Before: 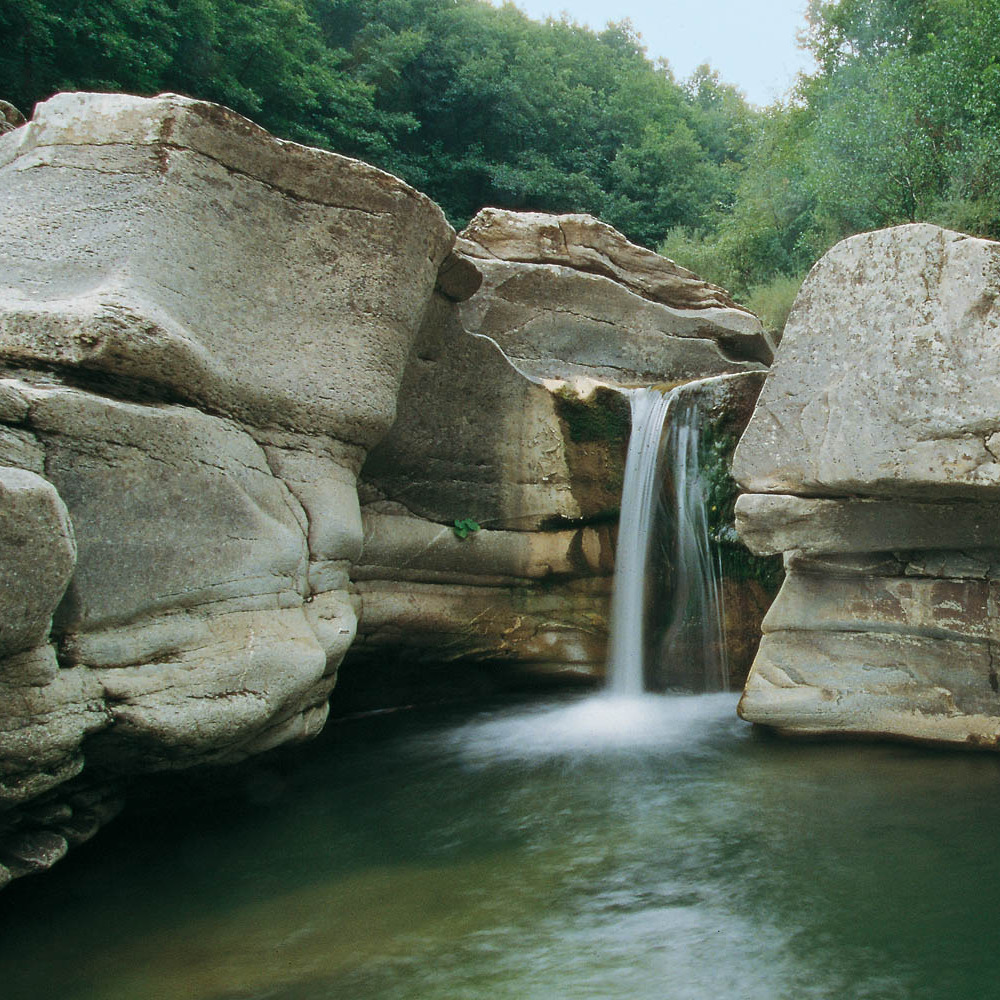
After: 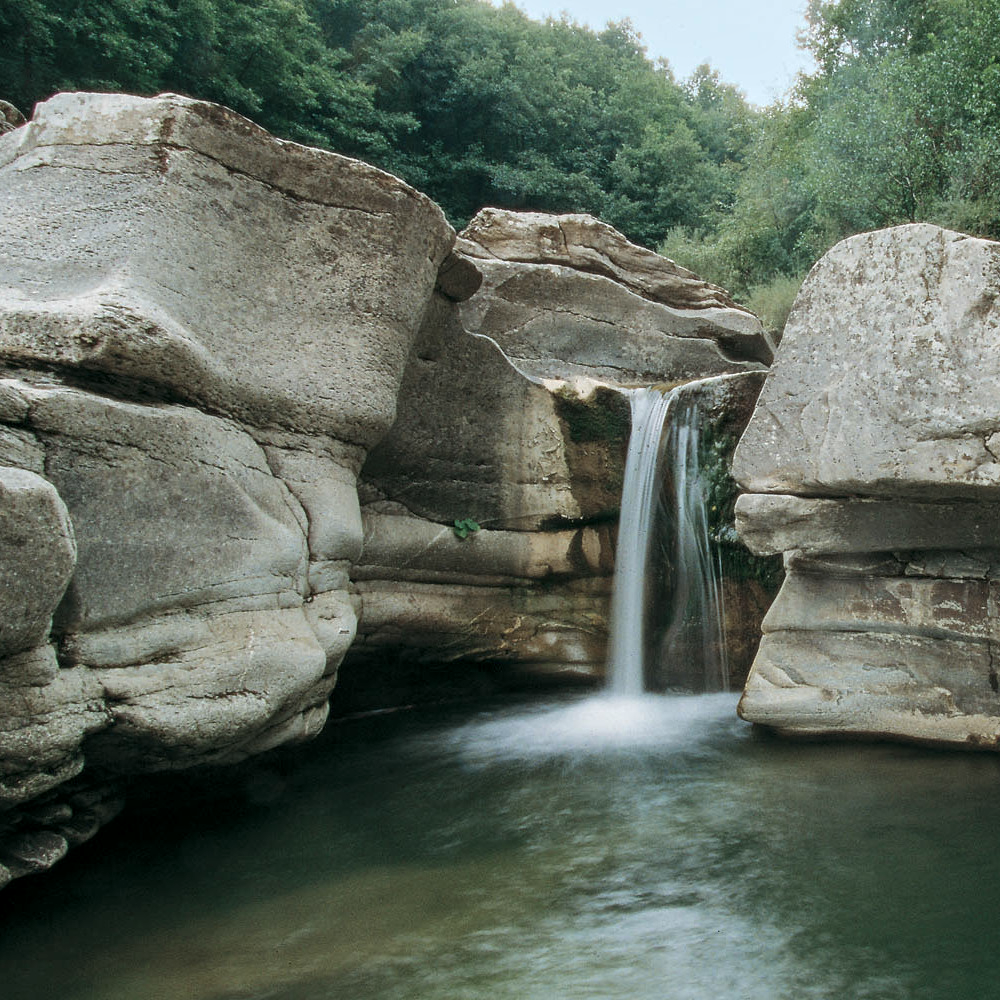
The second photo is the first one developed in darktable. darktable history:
local contrast: on, module defaults
contrast brightness saturation: saturation -0.057
color zones: curves: ch0 [(0, 0.5) (0.143, 0.5) (0.286, 0.5) (0.429, 0.504) (0.571, 0.5) (0.714, 0.509) (0.857, 0.5) (1, 0.5)]; ch1 [(0, 0.425) (0.143, 0.425) (0.286, 0.375) (0.429, 0.405) (0.571, 0.5) (0.714, 0.47) (0.857, 0.425) (1, 0.435)]; ch2 [(0, 0.5) (0.143, 0.5) (0.286, 0.5) (0.429, 0.517) (0.571, 0.5) (0.714, 0.51) (0.857, 0.5) (1, 0.5)]
